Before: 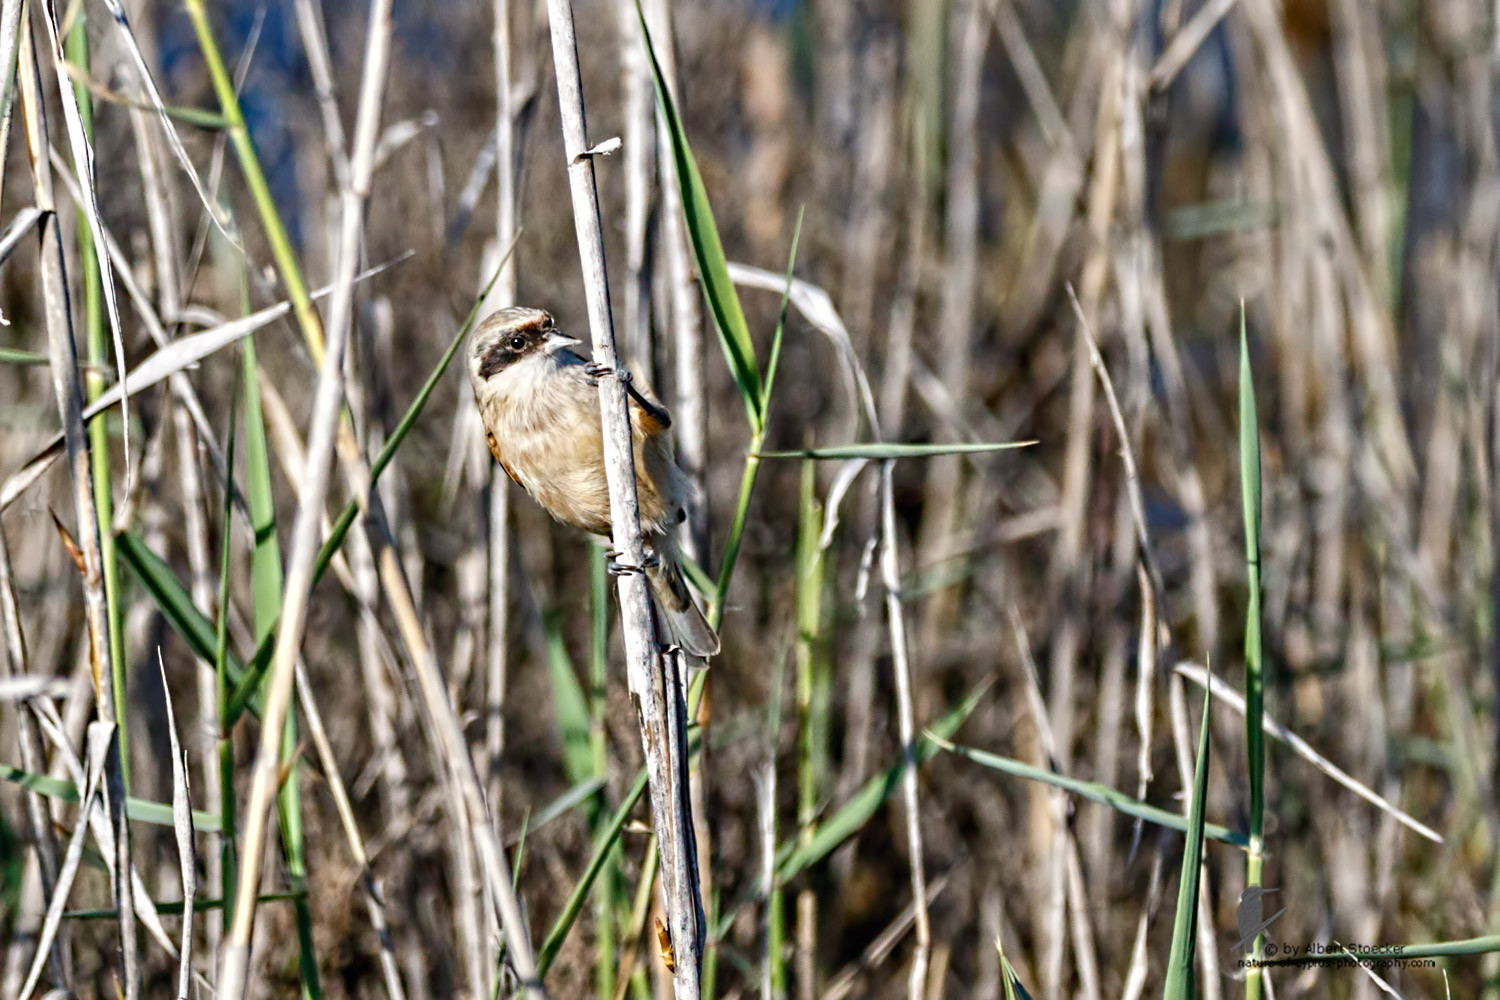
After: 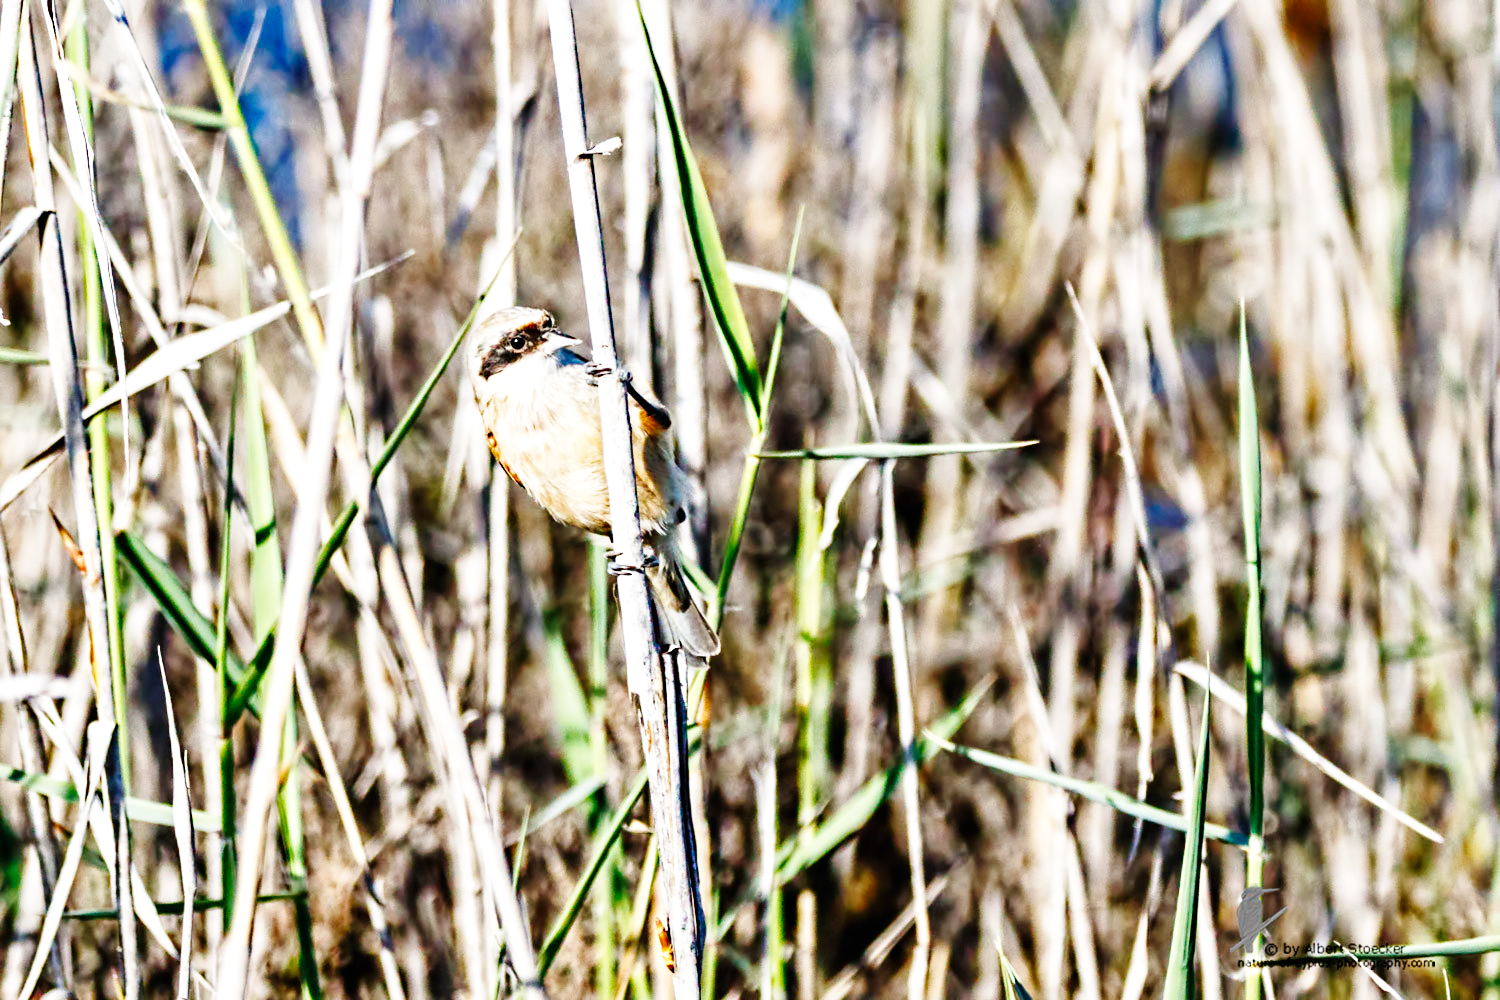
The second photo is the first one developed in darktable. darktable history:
exposure: exposure 0.202 EV, compensate exposure bias true, compensate highlight preservation false
base curve: curves: ch0 [(0, 0) (0, 0) (0.002, 0.001) (0.008, 0.003) (0.019, 0.011) (0.037, 0.037) (0.064, 0.11) (0.102, 0.232) (0.152, 0.379) (0.216, 0.524) (0.296, 0.665) (0.394, 0.789) (0.512, 0.881) (0.651, 0.945) (0.813, 0.986) (1, 1)], preserve colors none
